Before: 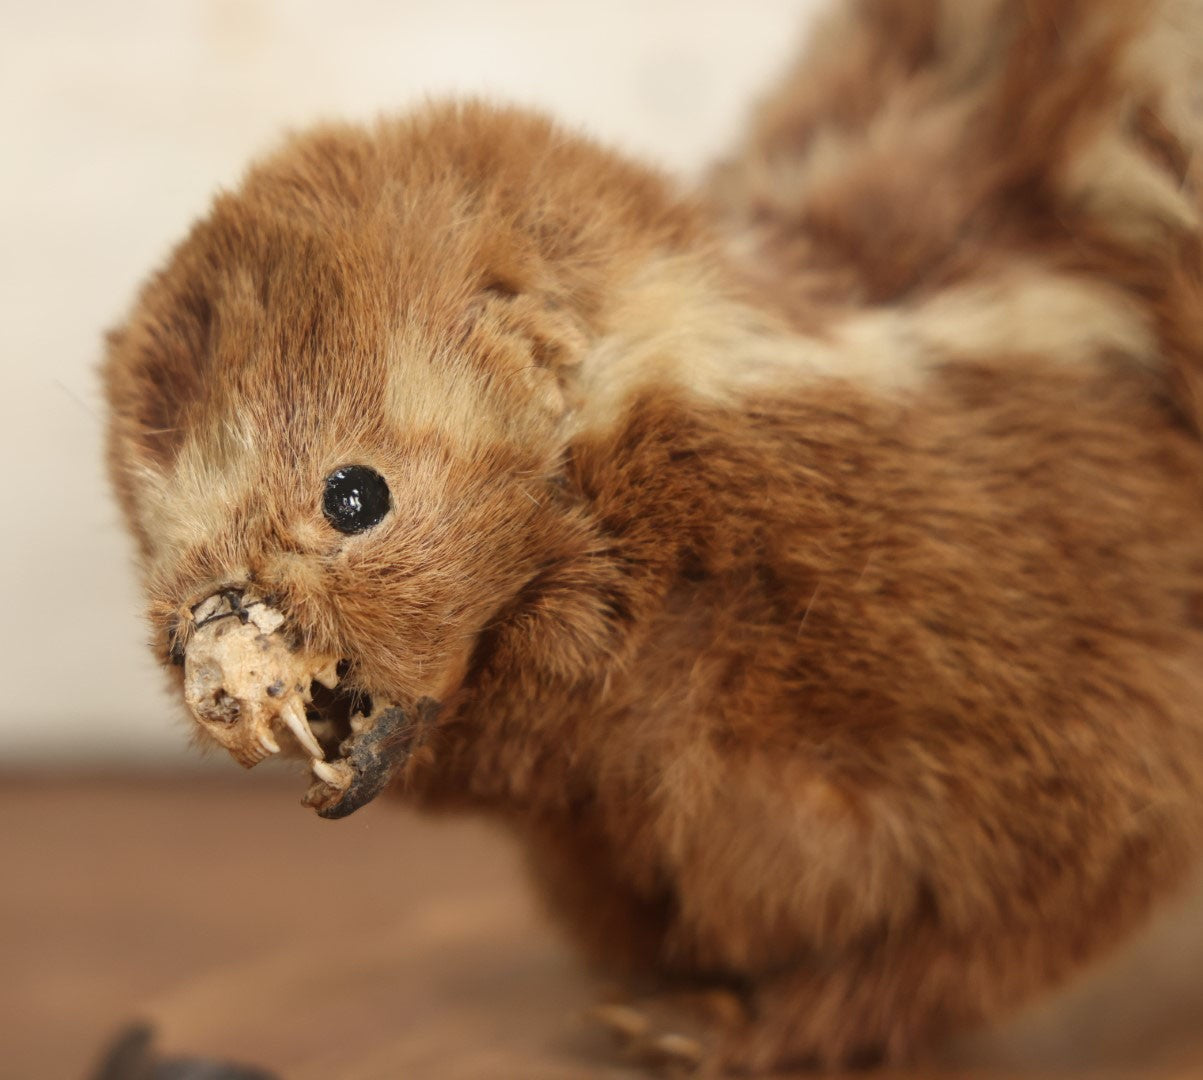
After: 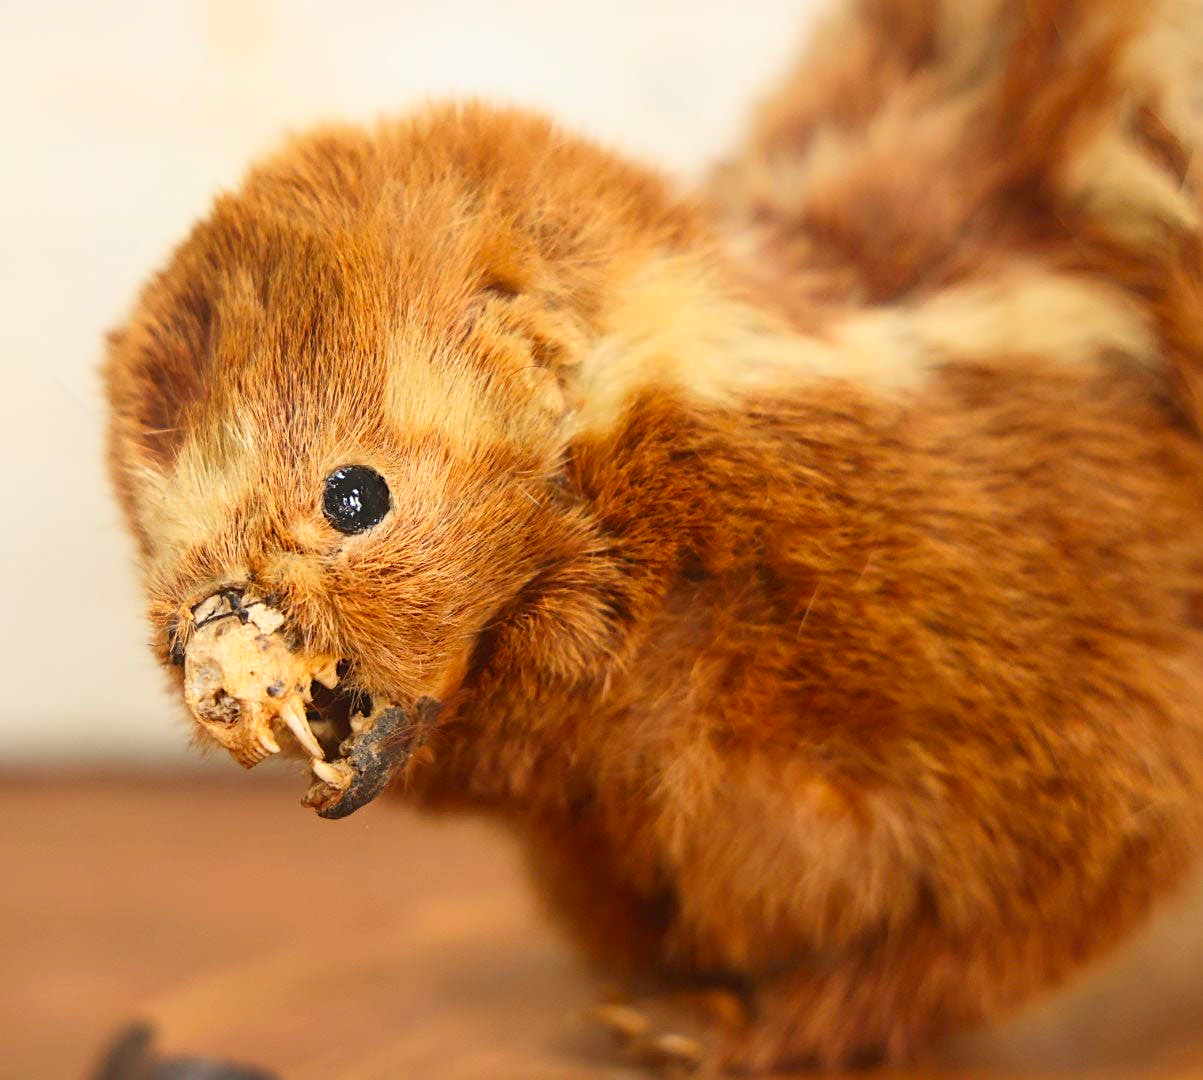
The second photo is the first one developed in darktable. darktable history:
sharpen: on, module defaults
contrast brightness saturation: contrast 0.2, brightness 0.2, saturation 0.8
white balance: red 0.98, blue 1.034
